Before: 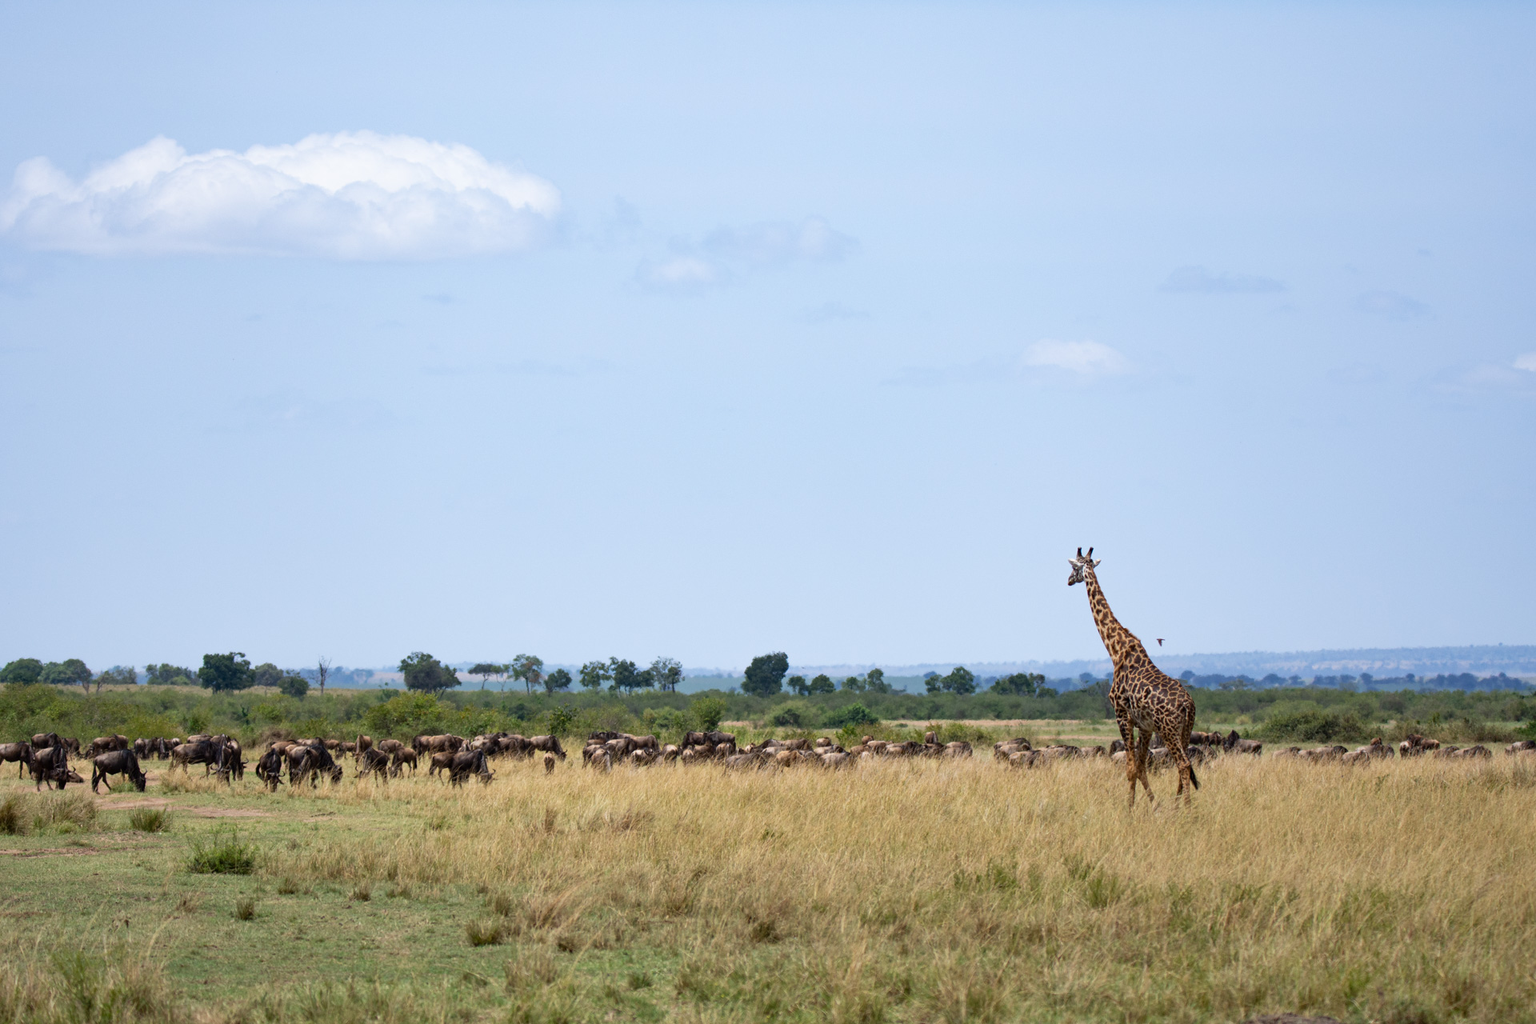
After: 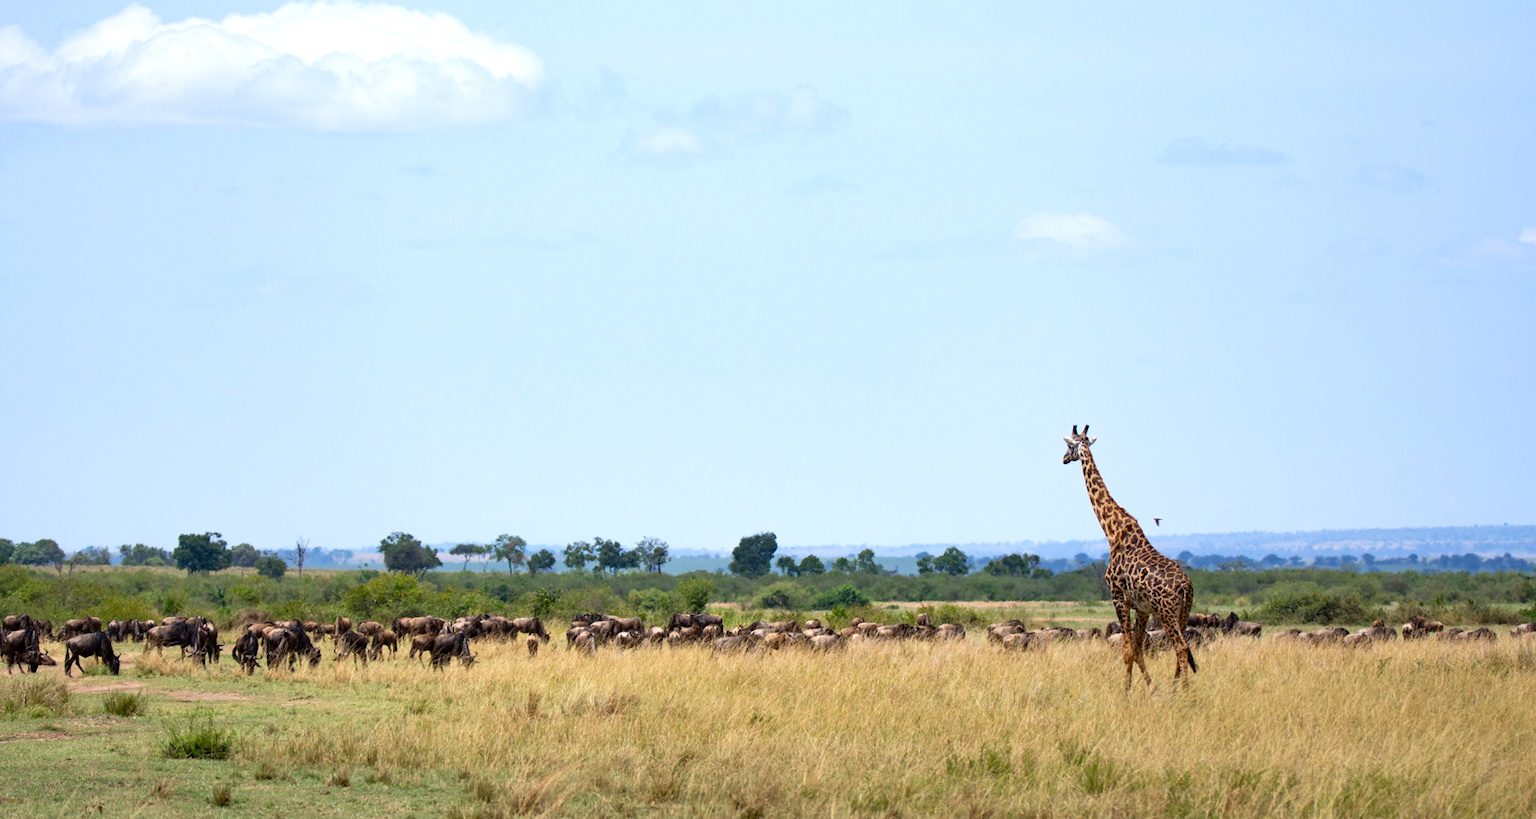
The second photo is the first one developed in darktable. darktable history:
crop and rotate: left 1.915%, top 12.906%, right 0.281%, bottom 8.749%
exposure: black level correction 0.001, exposure 0.295 EV, compensate highlight preservation false
contrast brightness saturation: contrast 0.044, saturation 0.156
